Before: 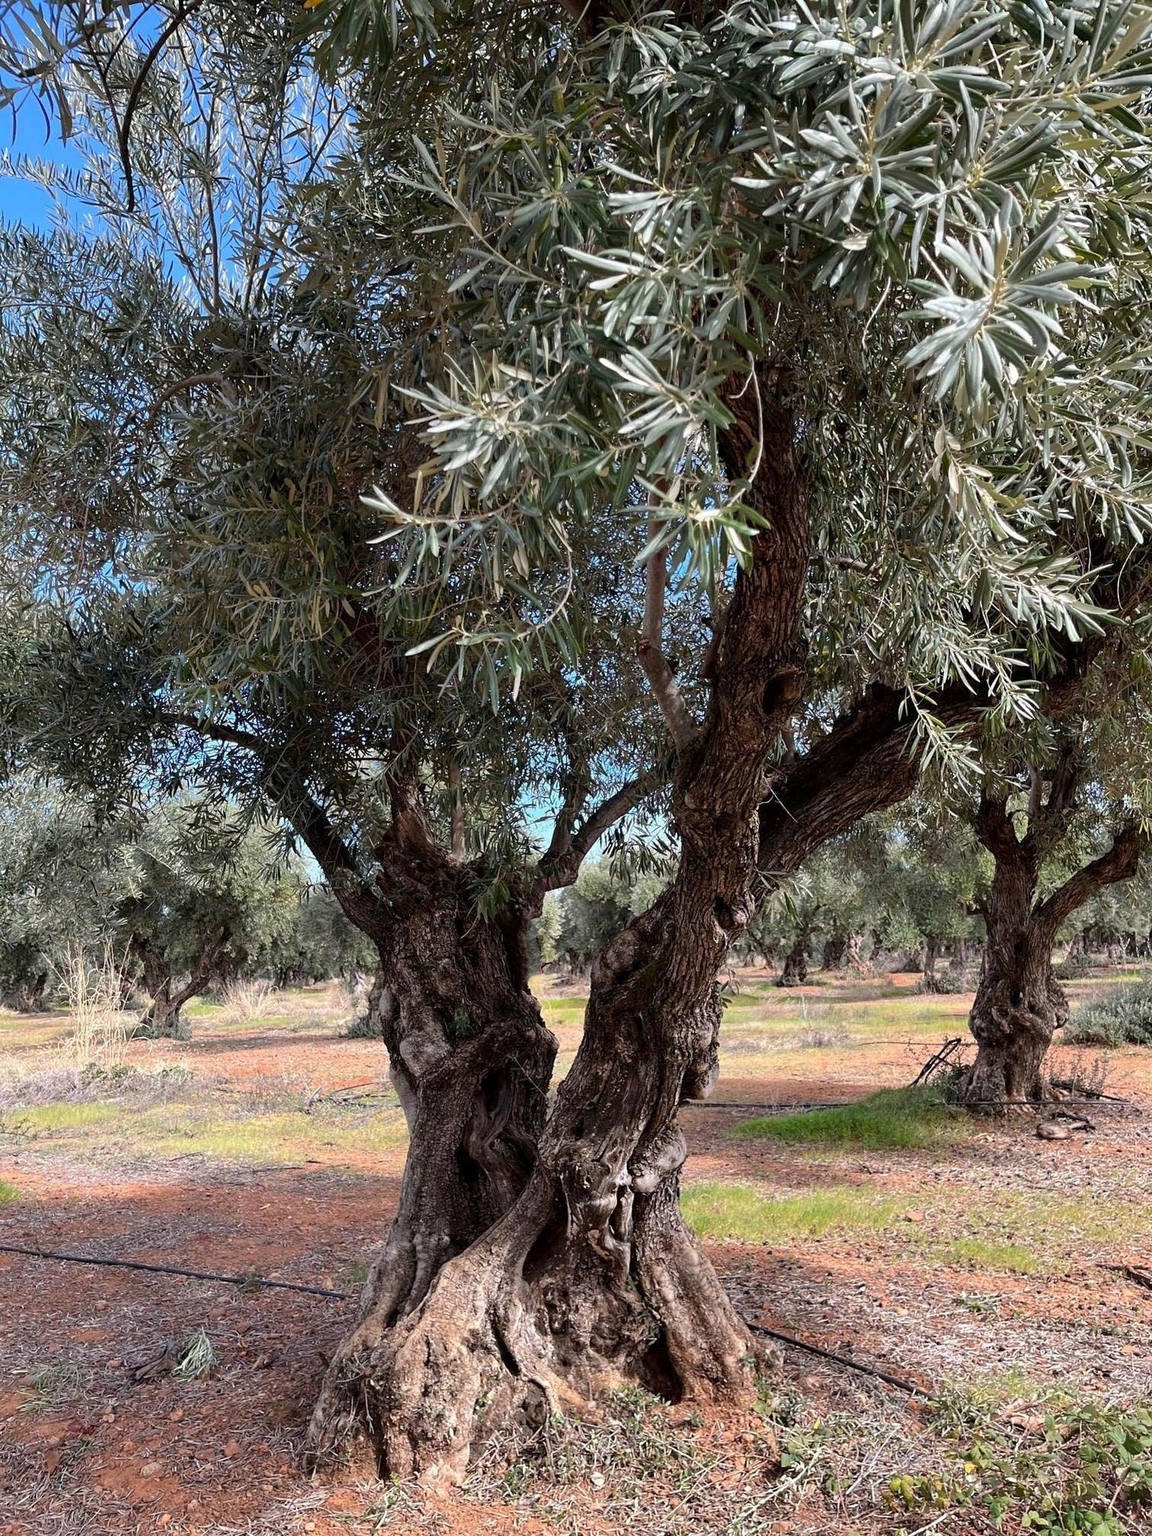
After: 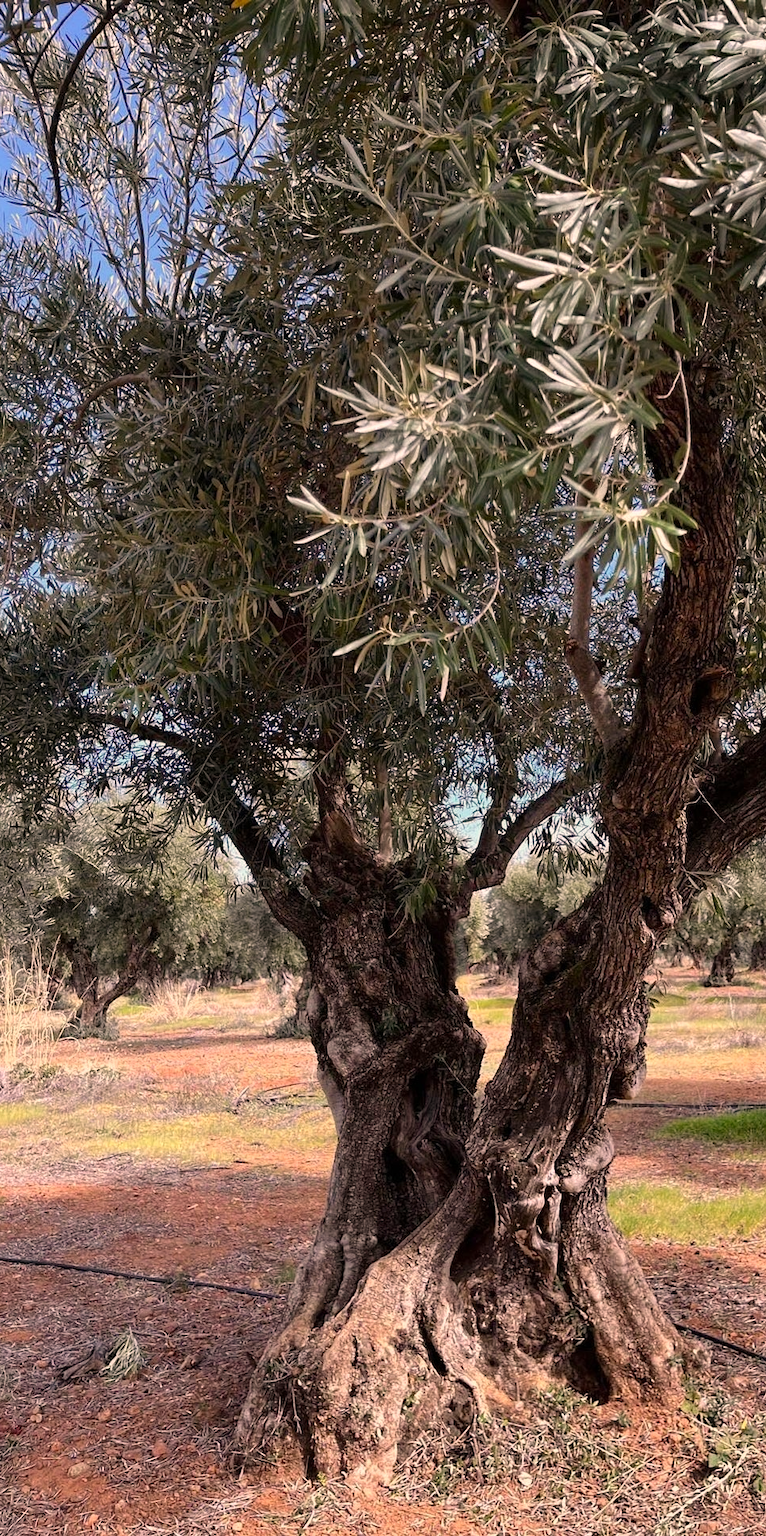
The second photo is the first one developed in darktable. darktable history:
crop and rotate: left 6.331%, right 27.14%
color correction: highlights a* 11.94, highlights b* 11.52
